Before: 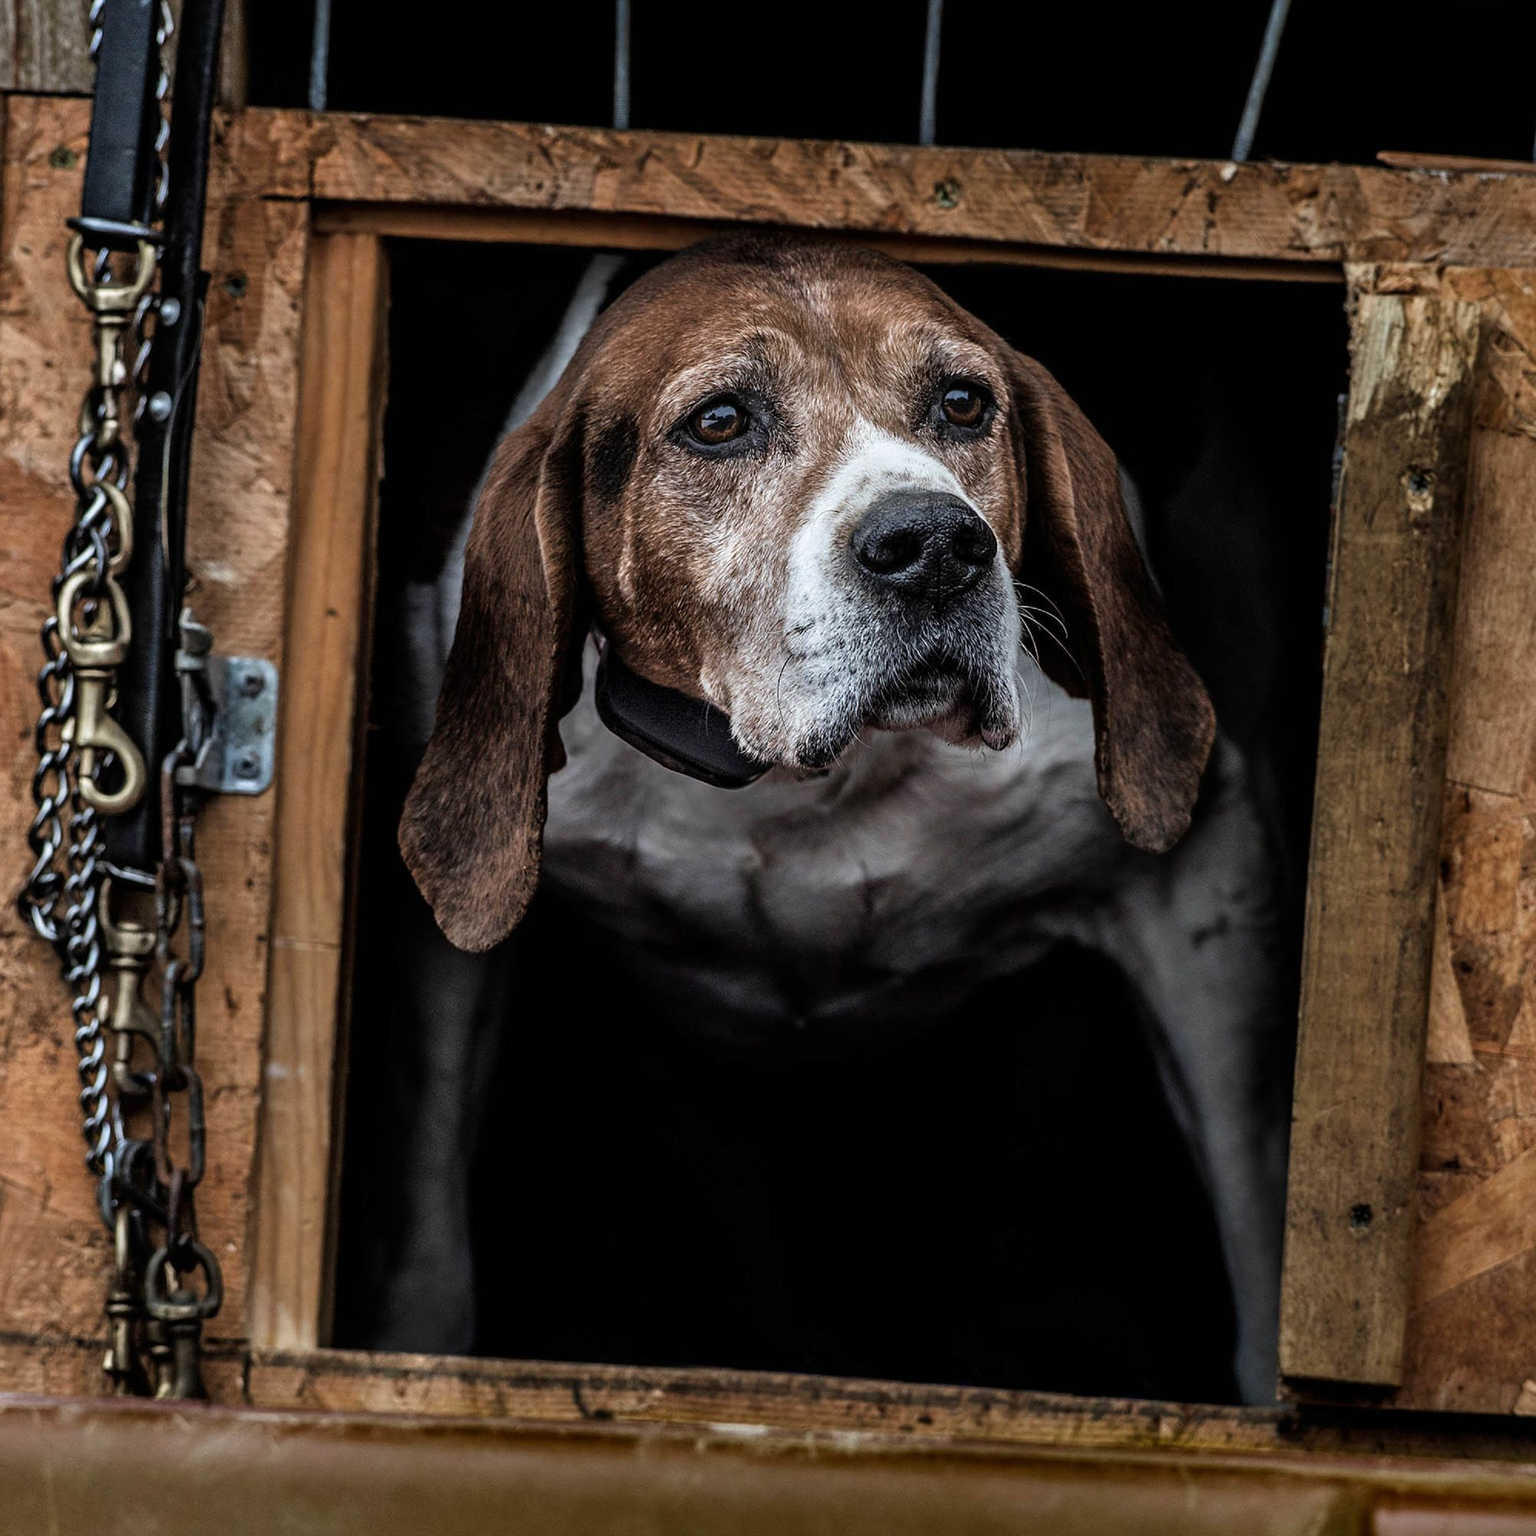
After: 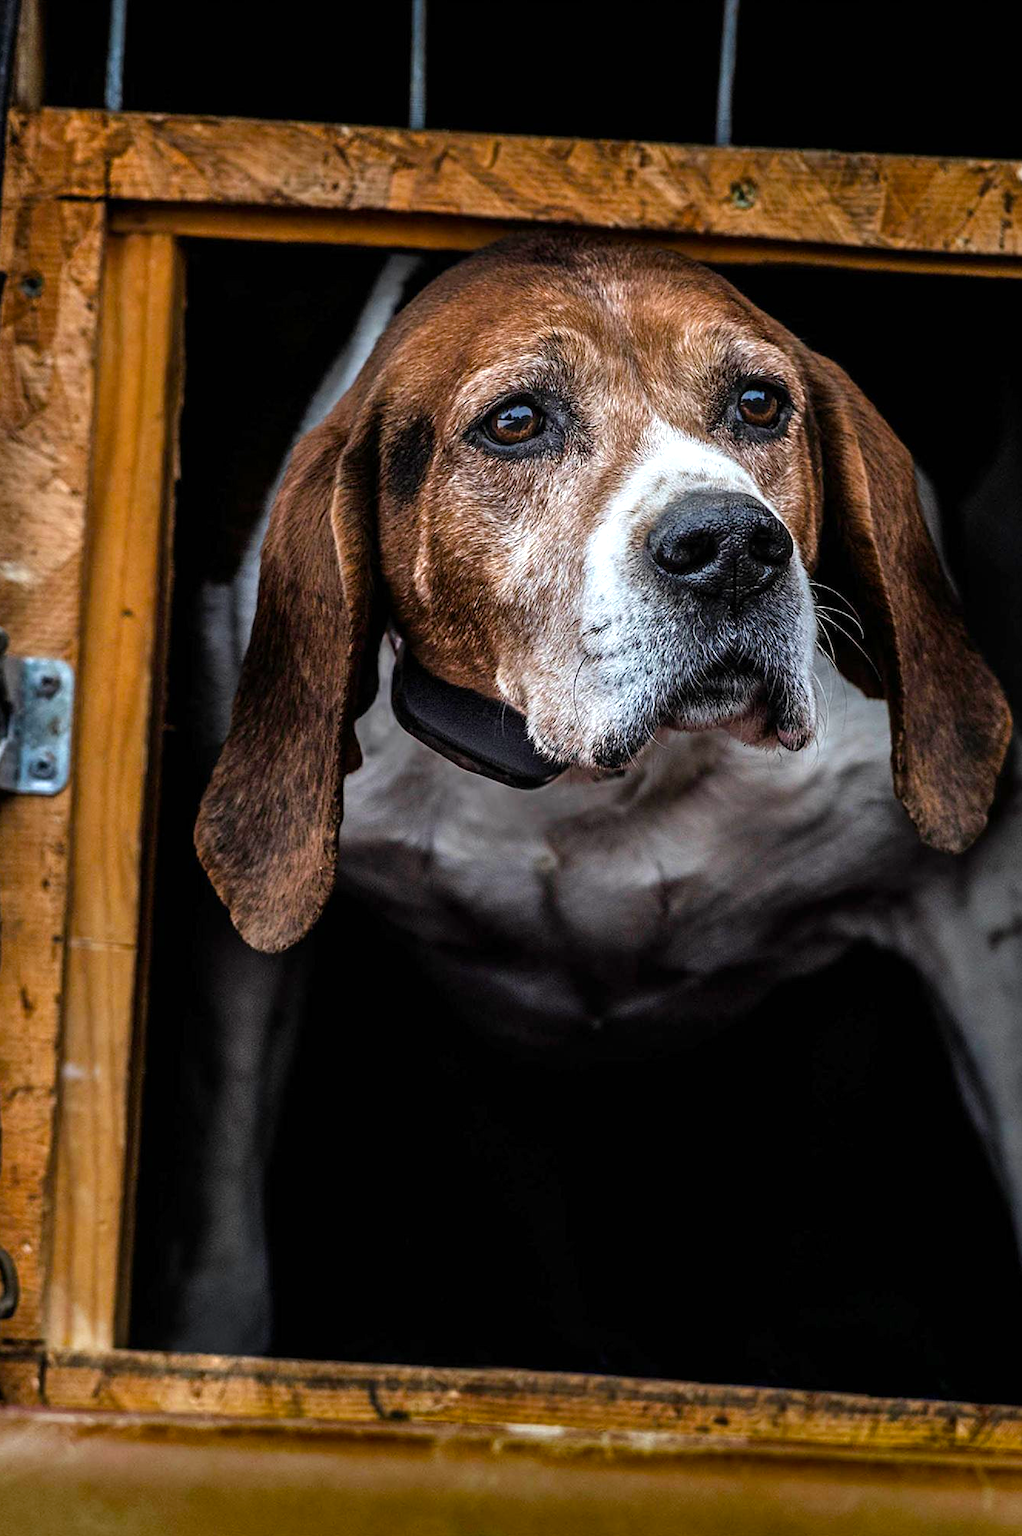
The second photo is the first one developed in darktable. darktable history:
color balance rgb: linear chroma grading › global chroma 14.377%, perceptual saturation grading › global saturation 25.589%, perceptual brilliance grading › global brilliance 9.39%, perceptual brilliance grading › shadows 15.004%, global vibrance 7.568%
crop and rotate: left 13.343%, right 20.062%
